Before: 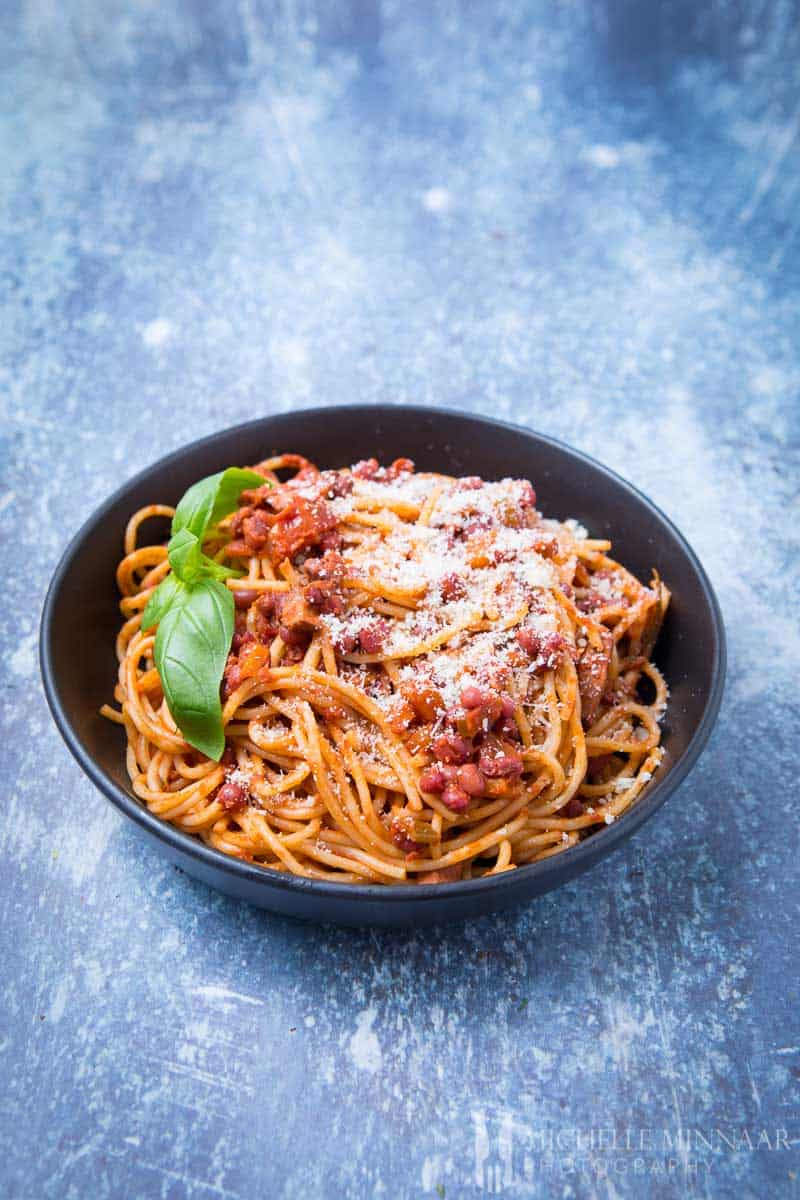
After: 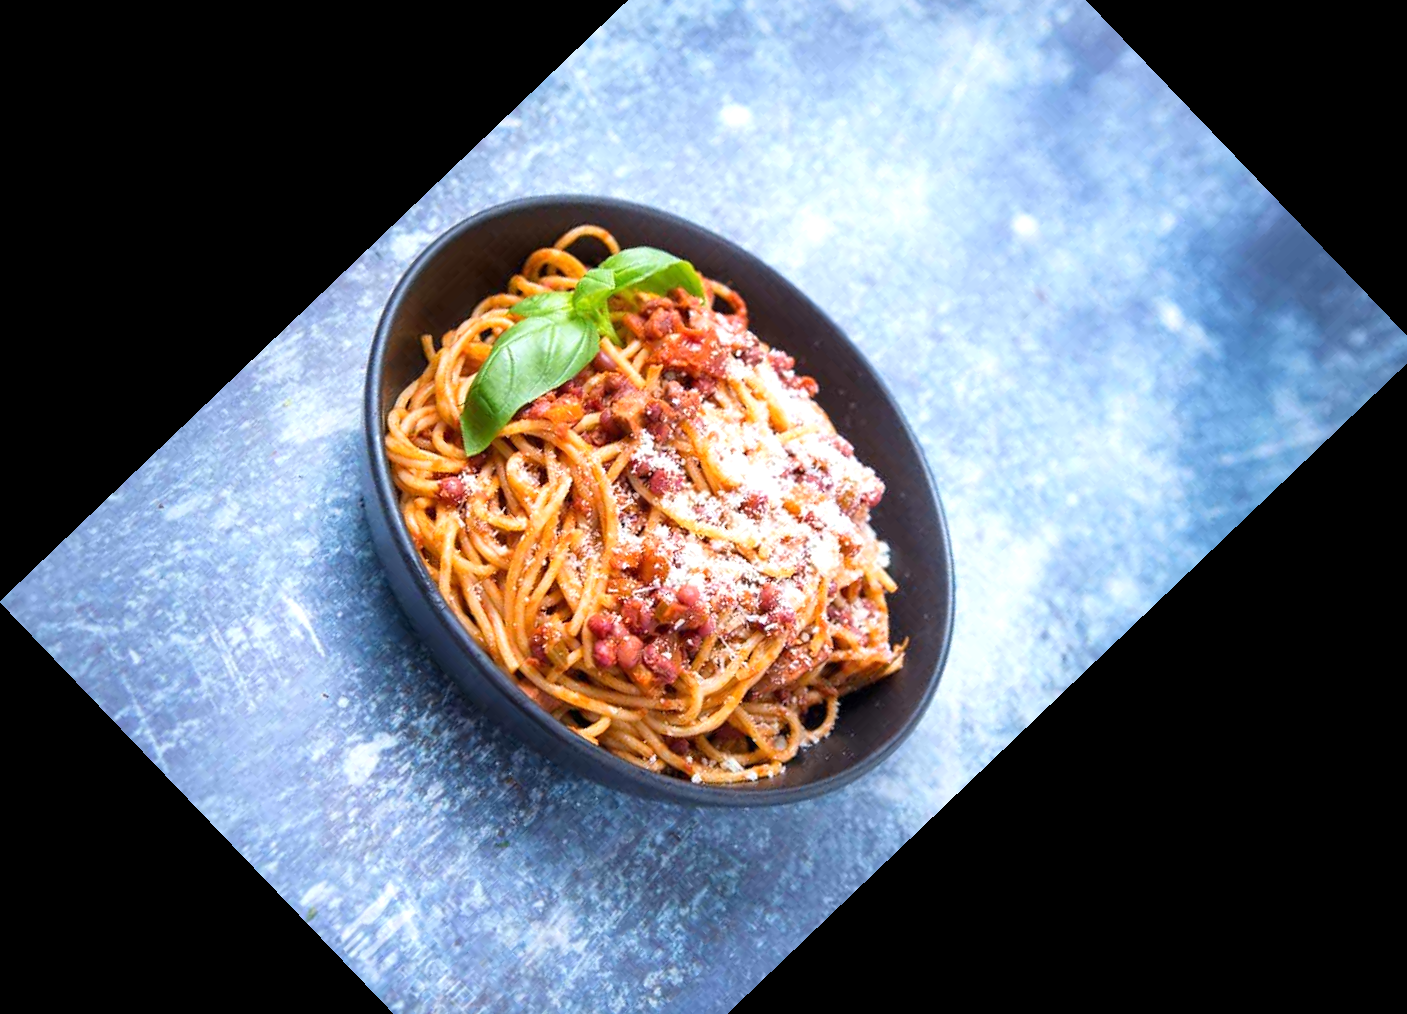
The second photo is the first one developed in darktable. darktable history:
crop and rotate: angle -46.26°, top 16.234%, right 0.912%, bottom 11.704%
exposure: exposure 0.375 EV, compensate highlight preservation false
